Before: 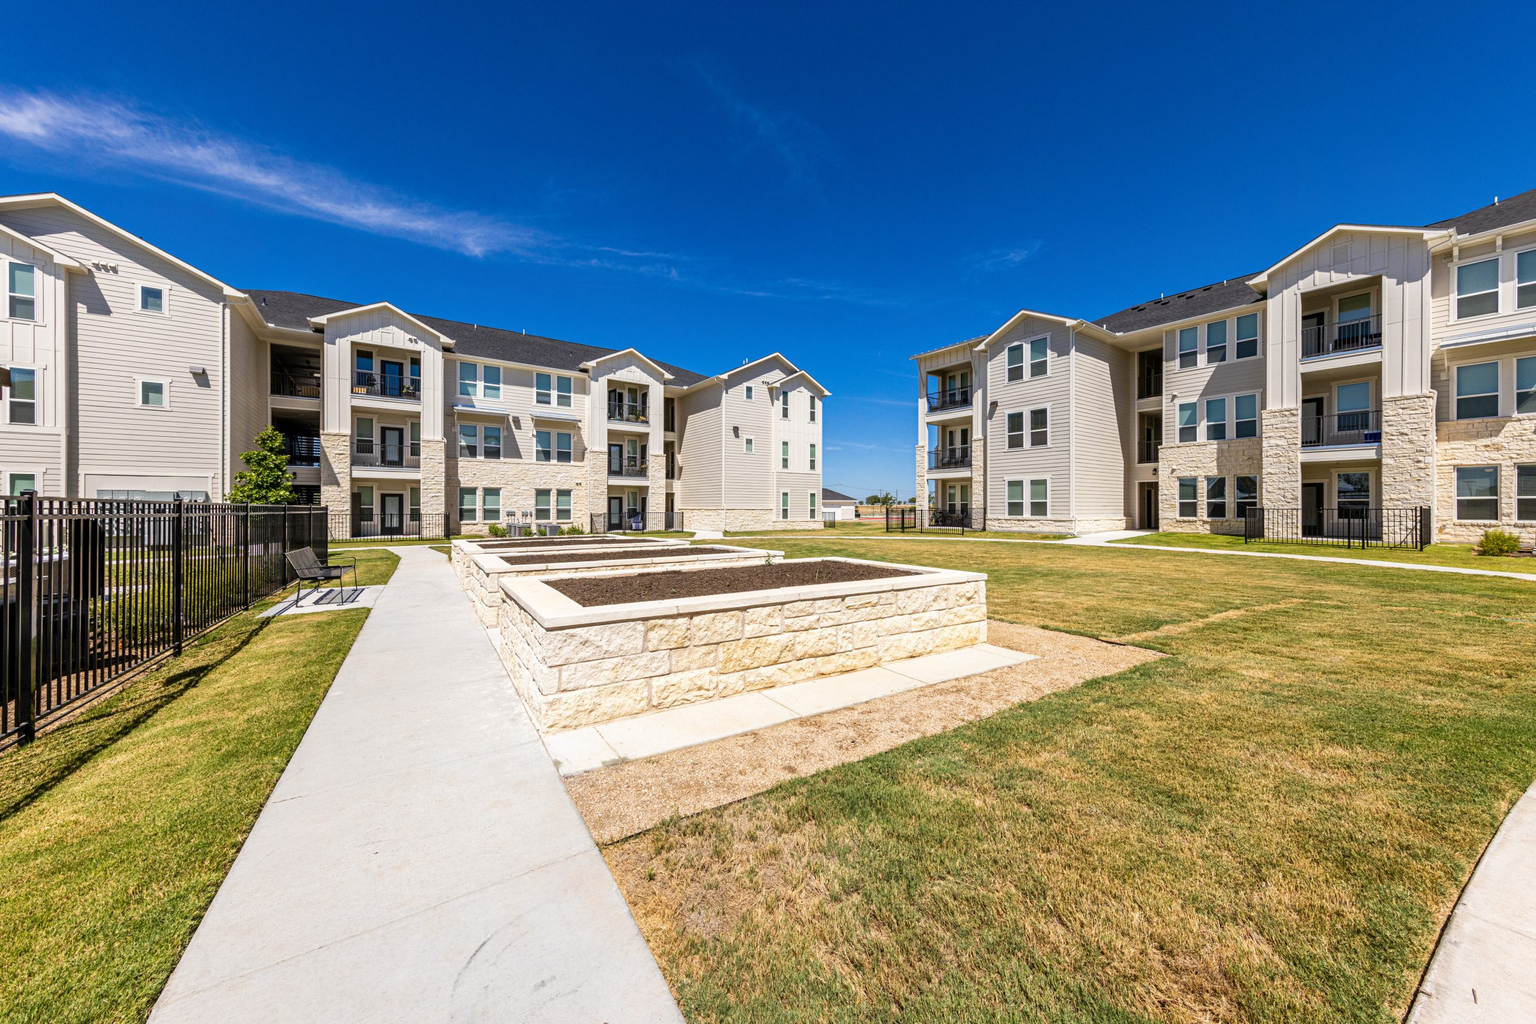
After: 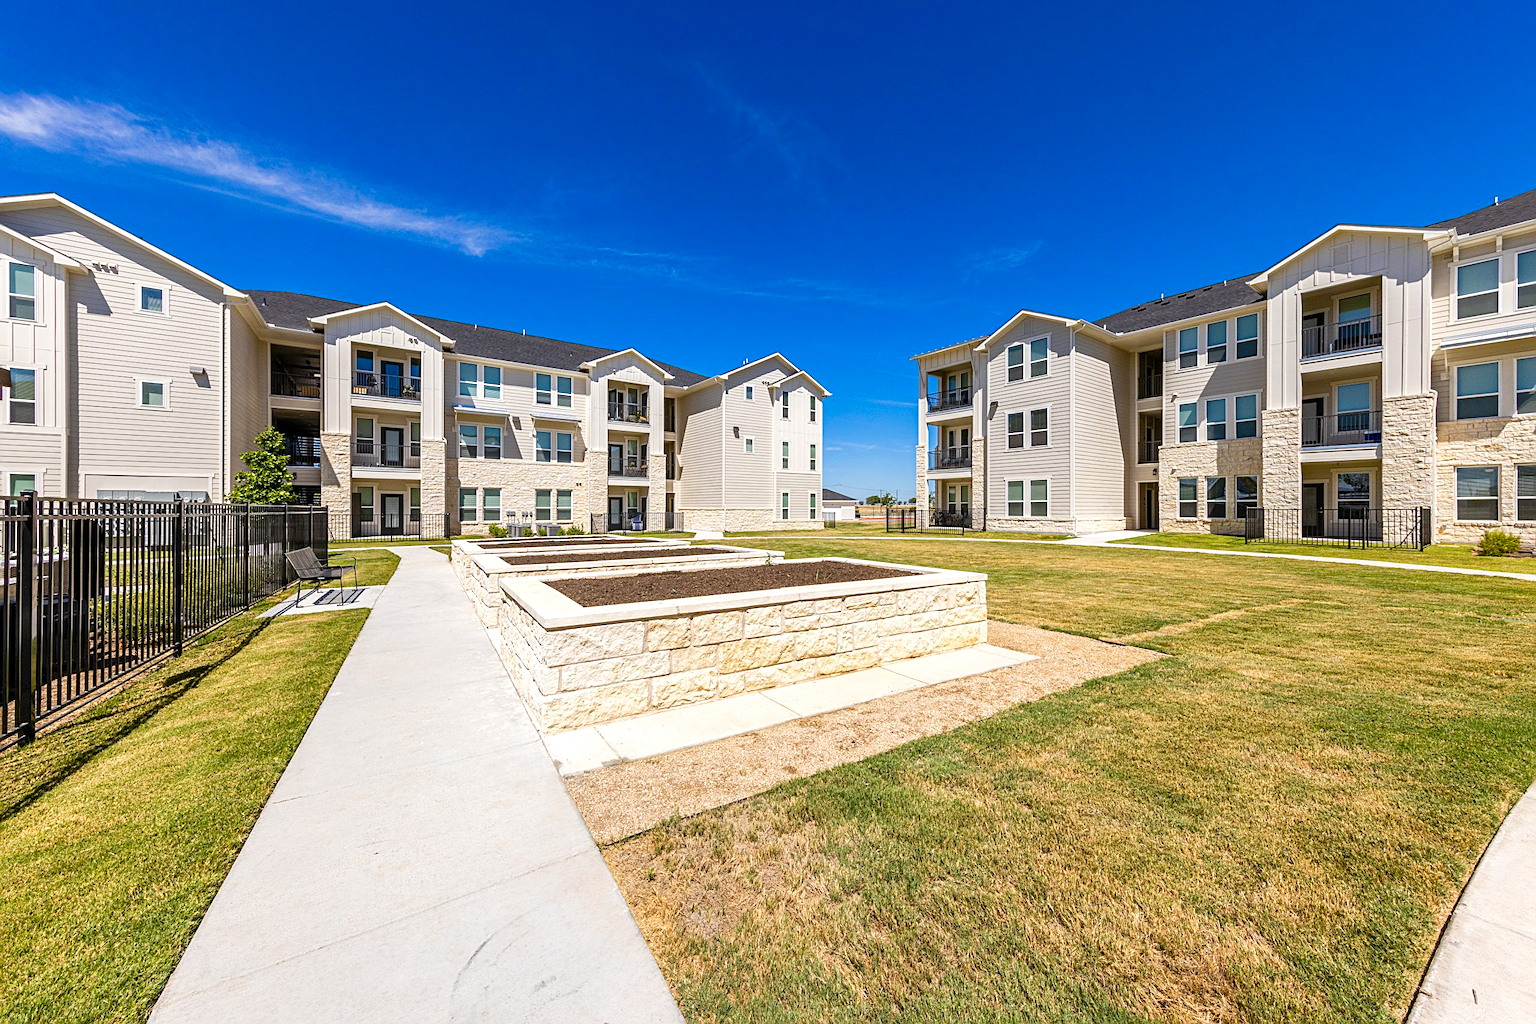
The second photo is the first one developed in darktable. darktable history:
color balance rgb: linear chroma grading › global chroma 7.811%, perceptual saturation grading › global saturation 0.737%, perceptual saturation grading › highlights -14.92%, perceptual saturation grading › shadows 24.544%, perceptual brilliance grading › highlights 8.78%, perceptual brilliance grading › mid-tones 3.227%, perceptual brilliance grading › shadows 1.606%, contrast -9.511%
sharpen: on, module defaults
